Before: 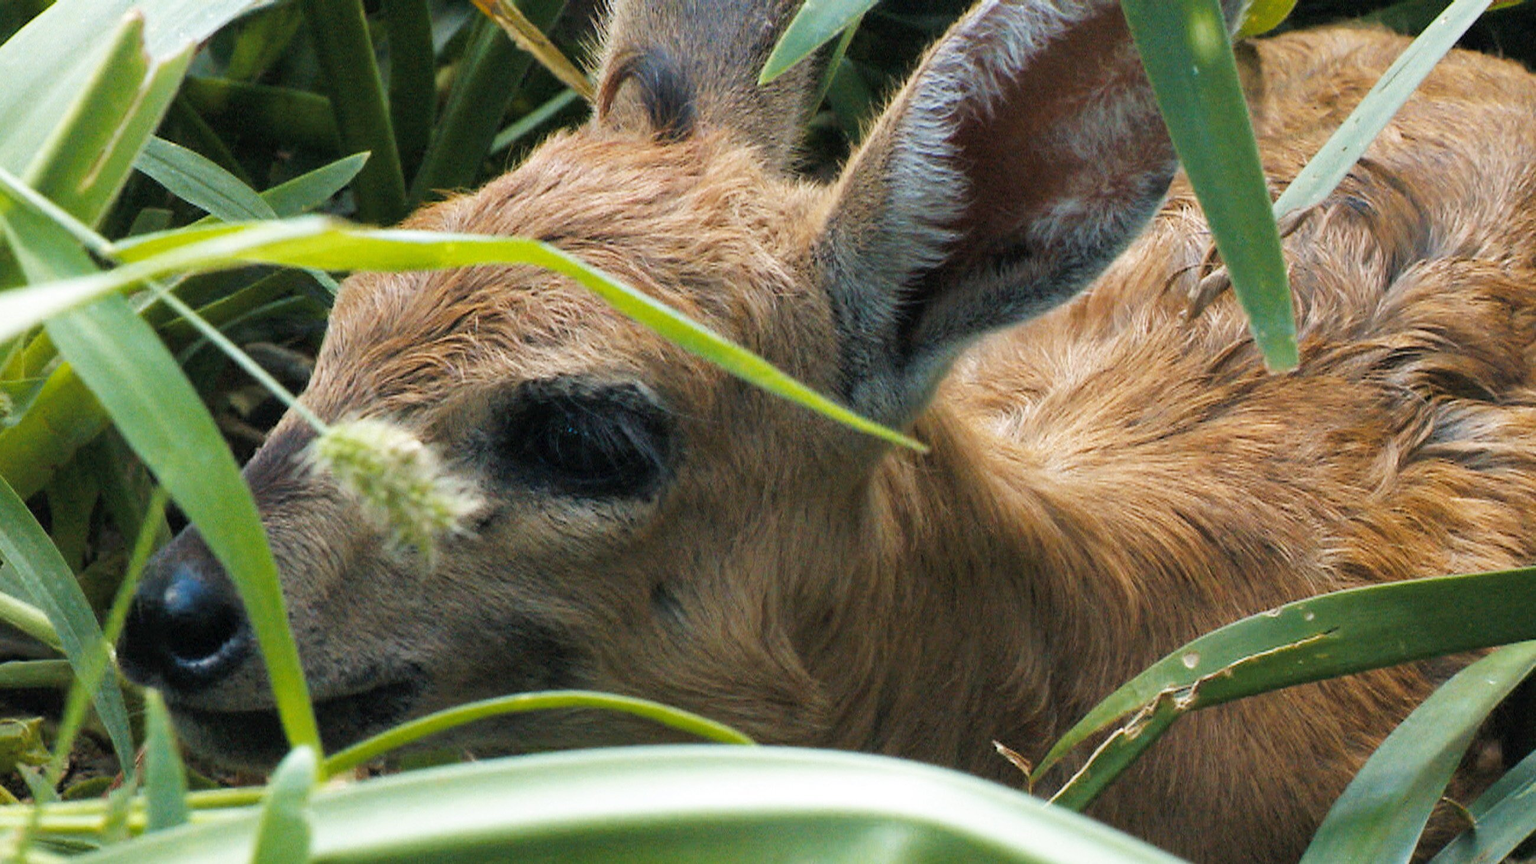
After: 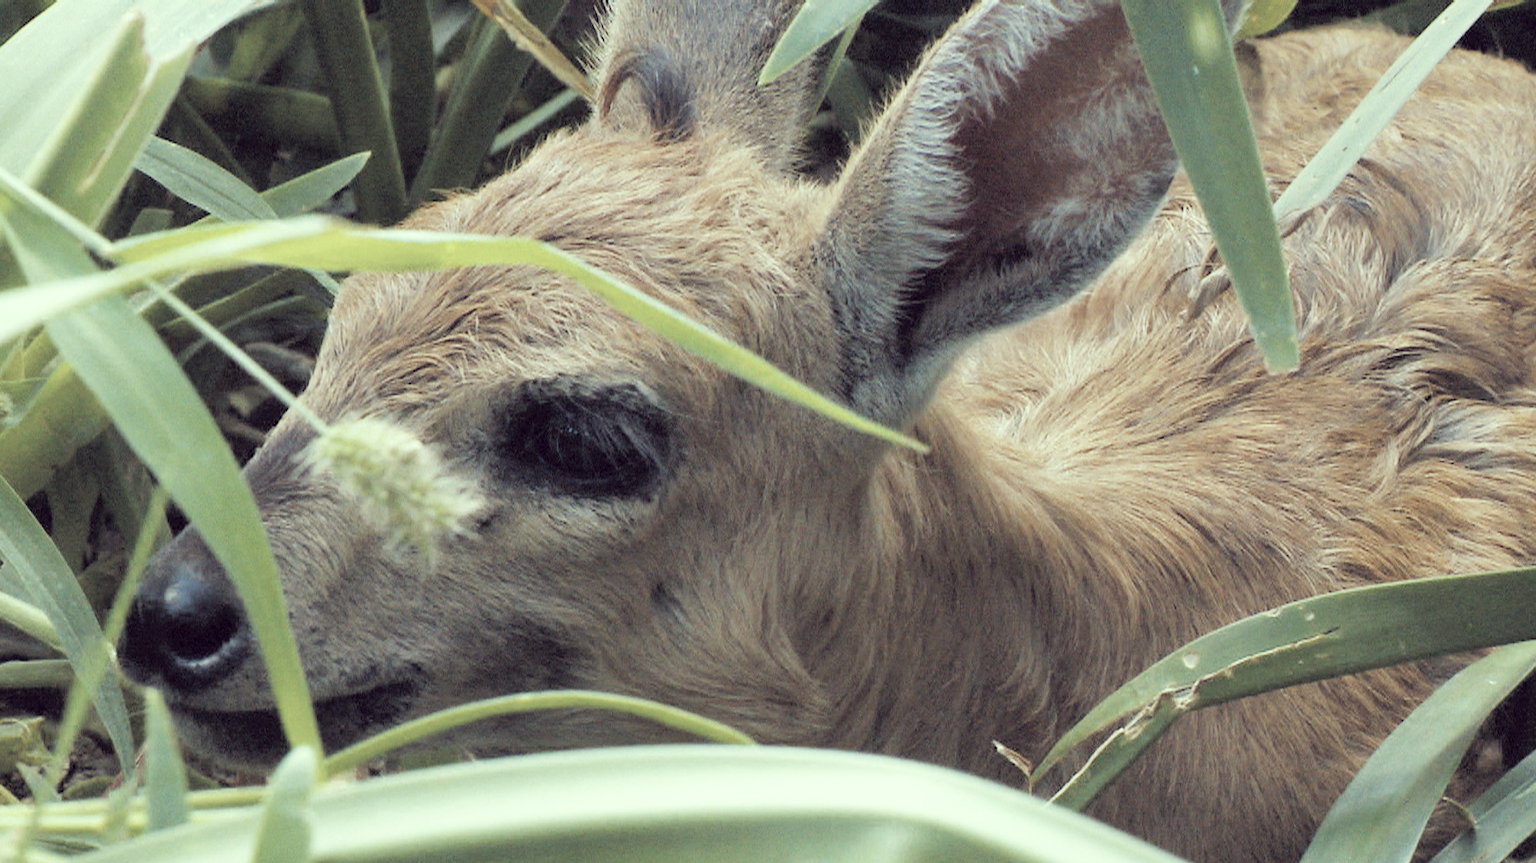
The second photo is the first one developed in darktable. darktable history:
exposure: black level correction 0, exposure 0.9 EV, compensate highlight preservation false
color correction: highlights a* -20.17, highlights b* 20.27, shadows a* 20.03, shadows b* -20.46, saturation 0.43
filmic rgb: middle gray luminance 18.42%, black relative exposure -10.5 EV, white relative exposure 3.4 EV, threshold 6 EV, target black luminance 0%, hardness 6.03, latitude 99%, contrast 0.847, shadows ↔ highlights balance 0.505%, add noise in highlights 0, preserve chrominance max RGB, color science v3 (2019), use custom middle-gray values true, iterations of high-quality reconstruction 0, contrast in highlights soft, enable highlight reconstruction true
